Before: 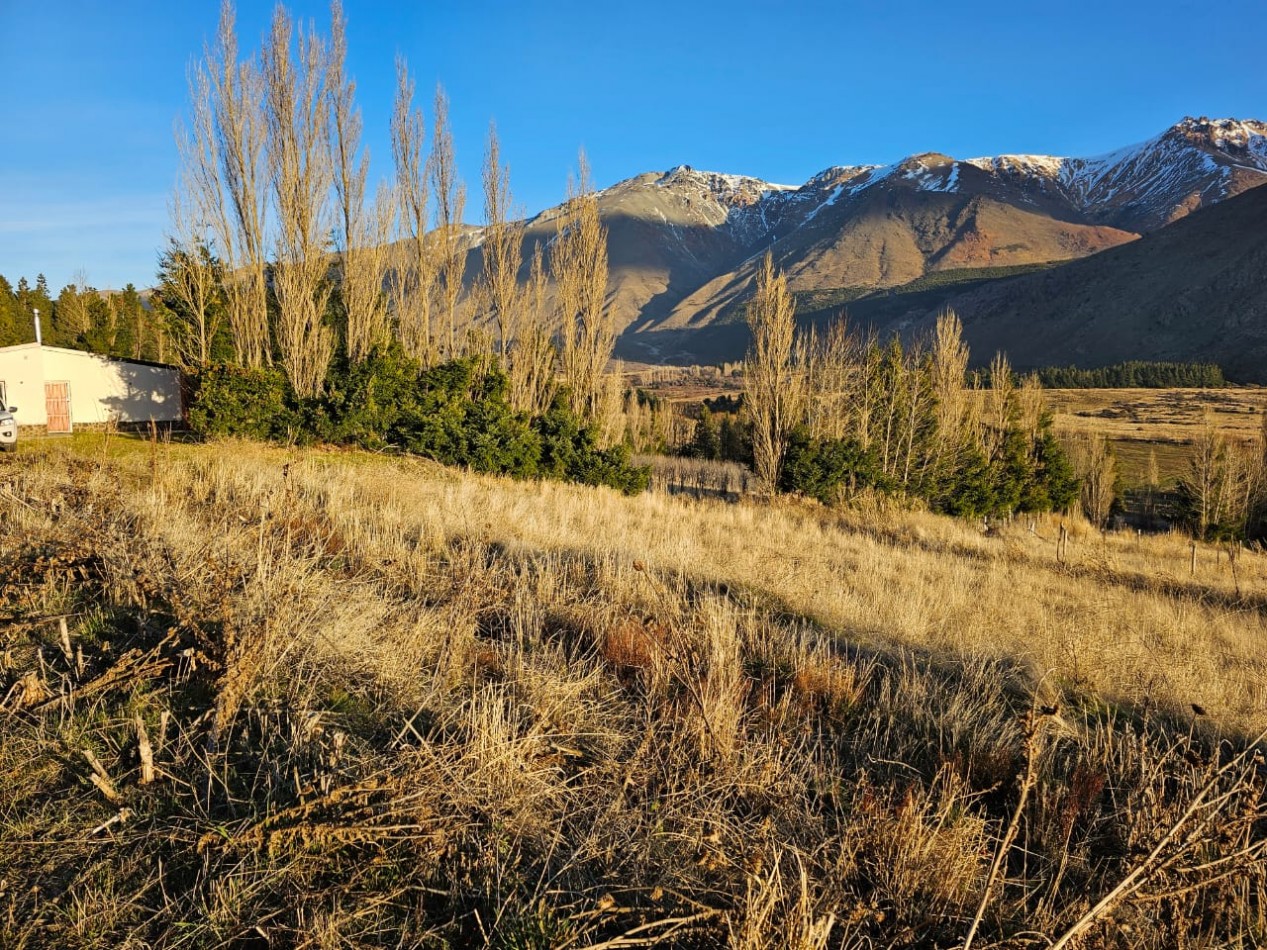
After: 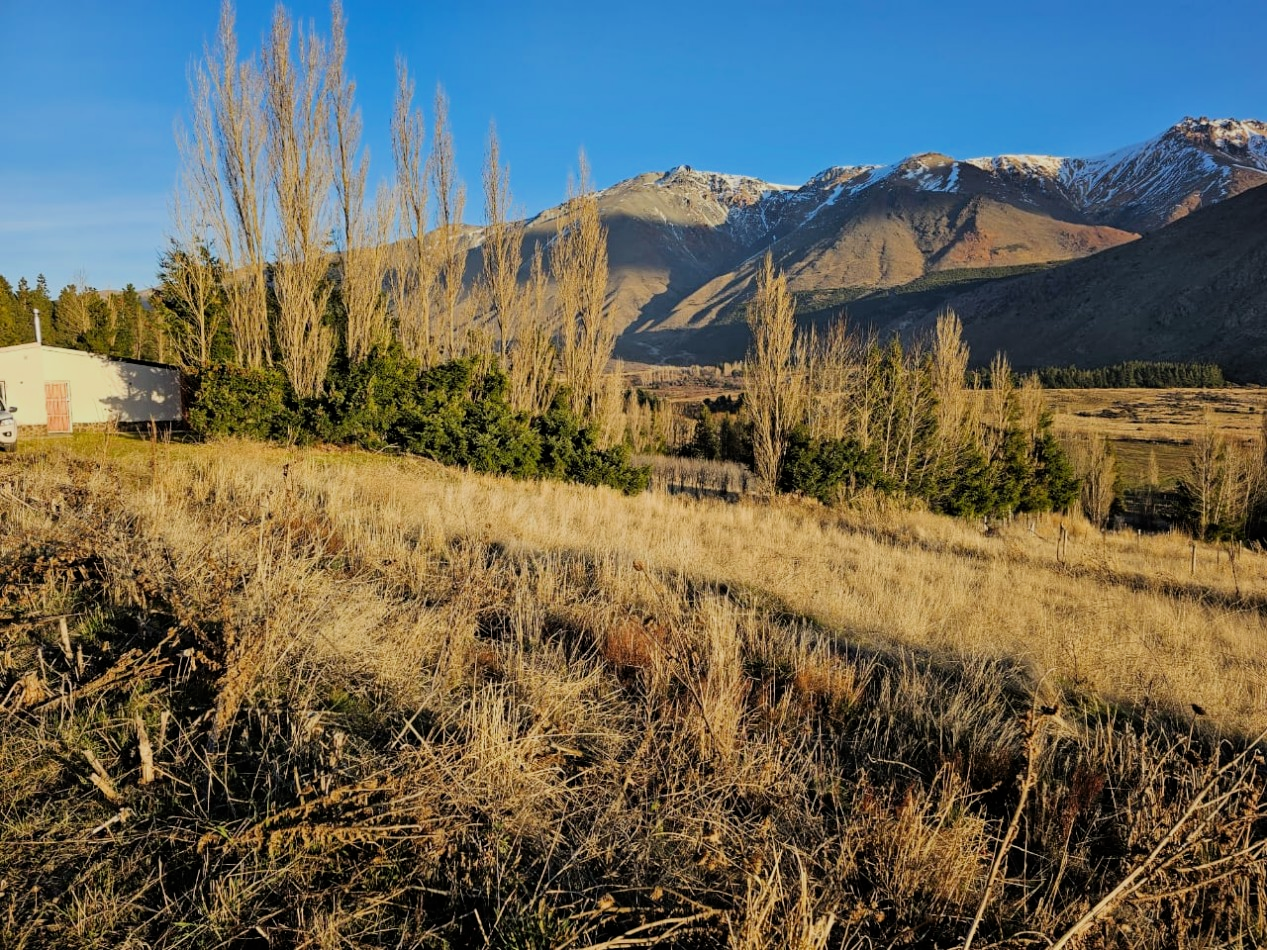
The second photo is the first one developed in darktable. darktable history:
filmic rgb: black relative exposure -8 EV, white relative exposure 4 EV, hardness 4.14, color science v6 (2022)
